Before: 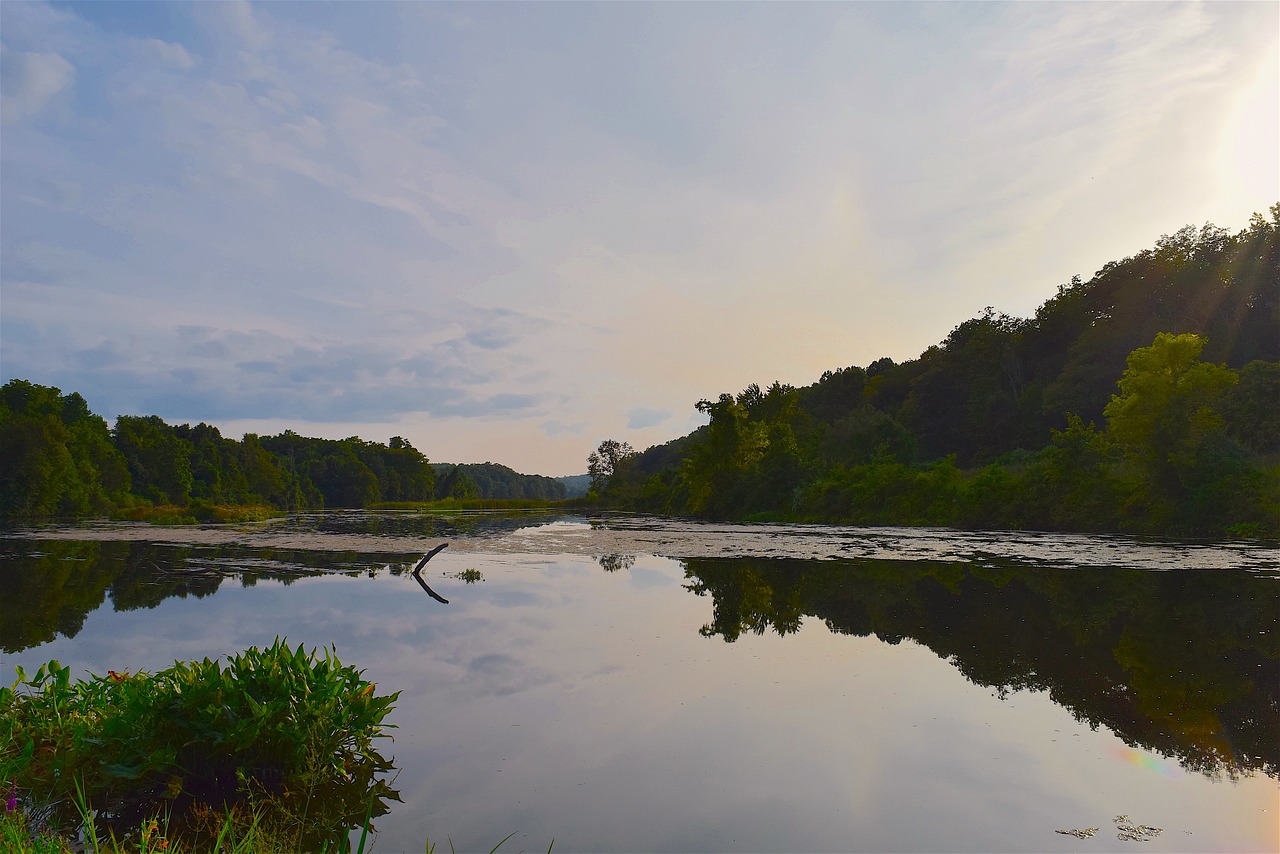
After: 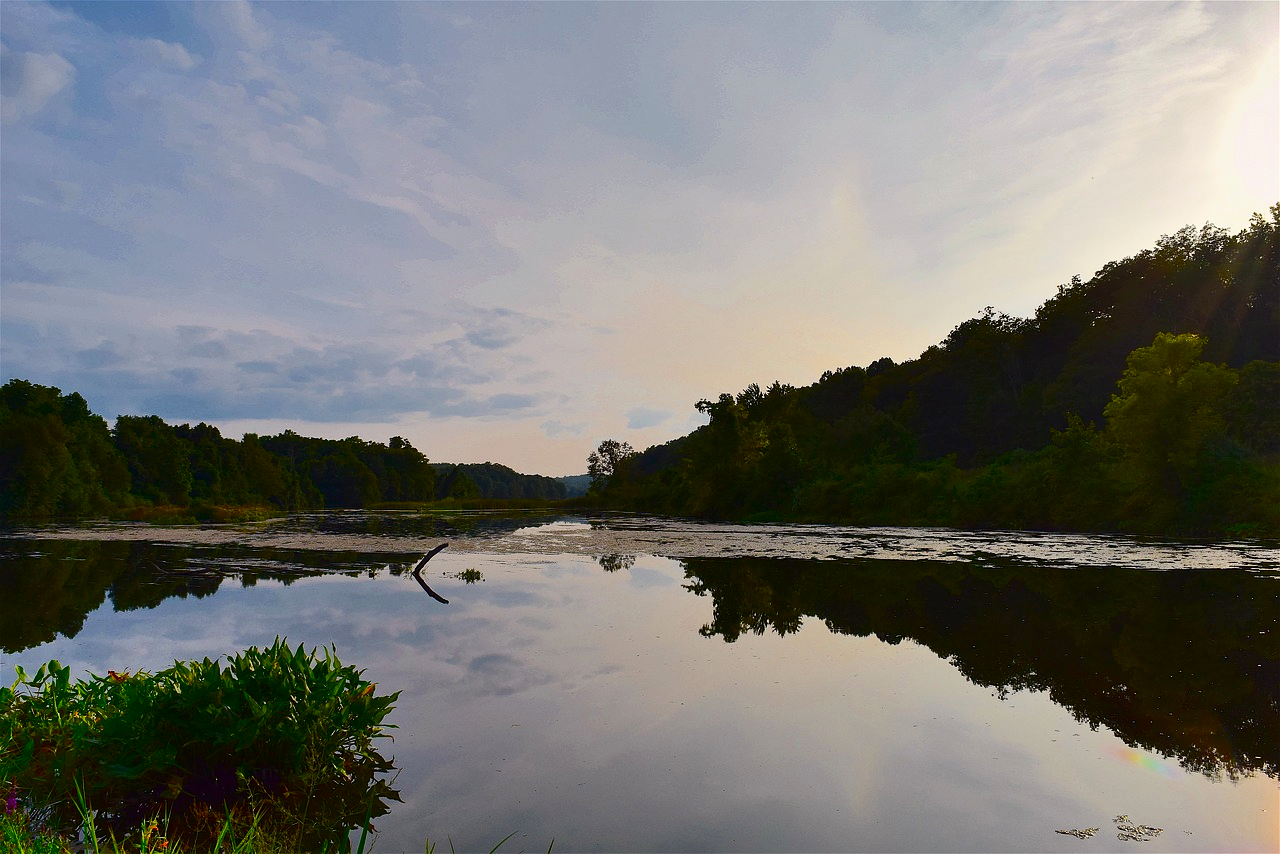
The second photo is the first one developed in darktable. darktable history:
contrast brightness saturation: contrast 0.203, brightness -0.111, saturation 0.1
shadows and highlights: radius 132.63, soften with gaussian
